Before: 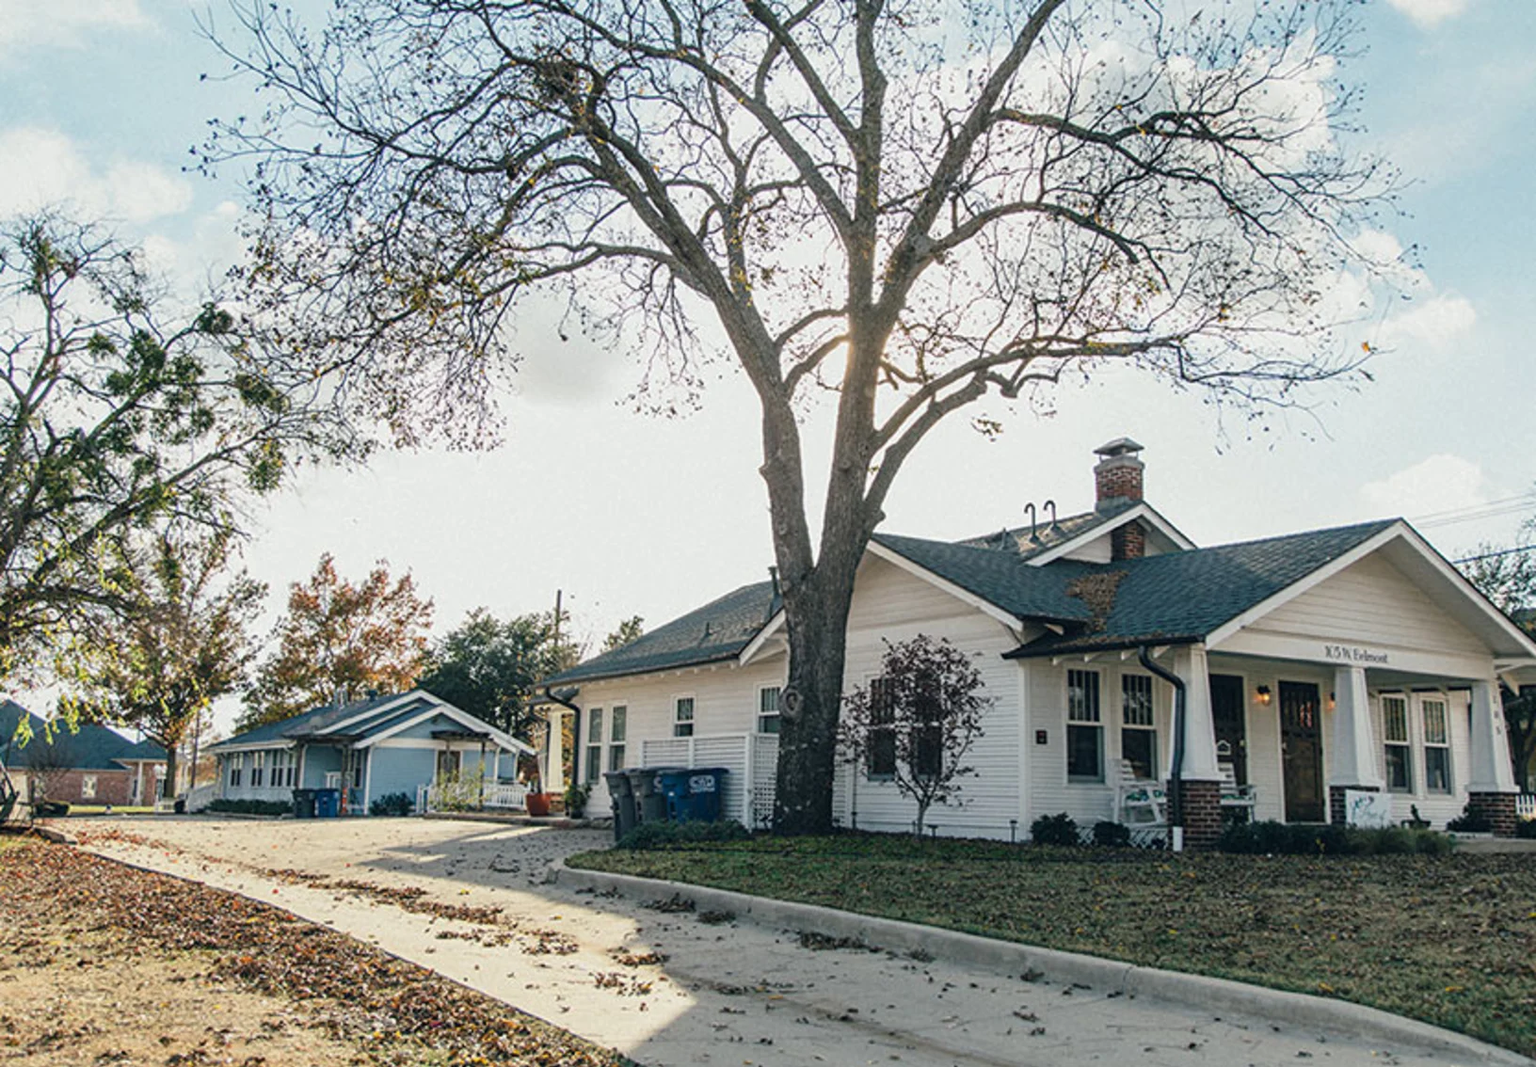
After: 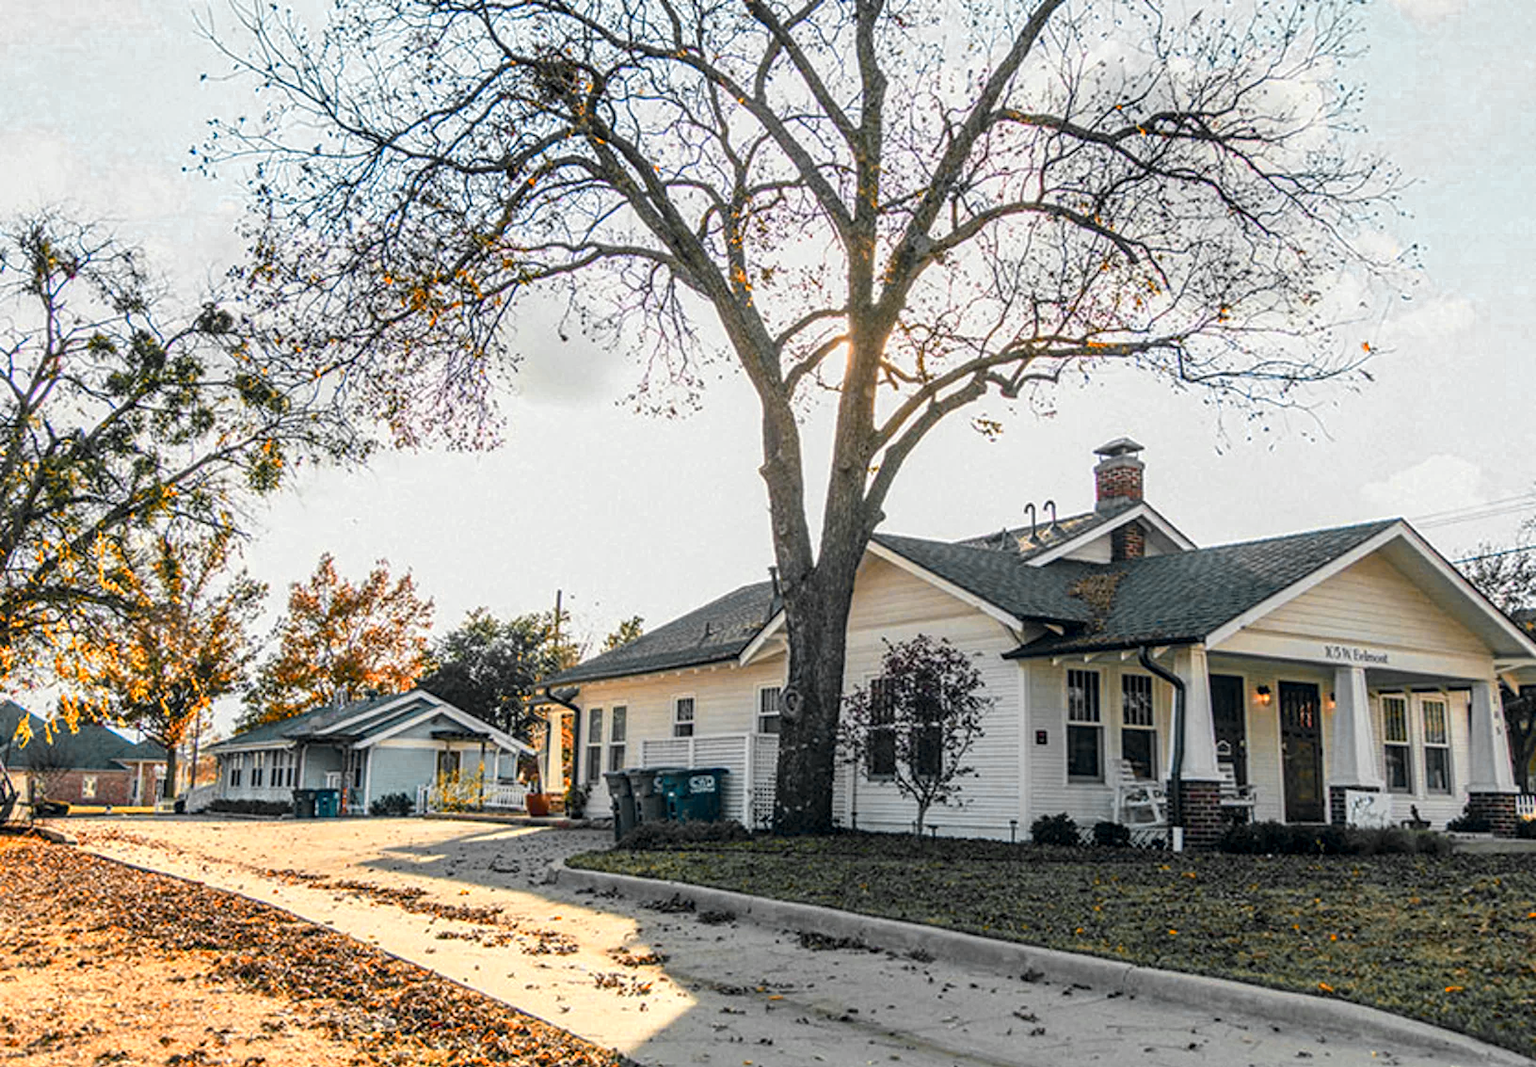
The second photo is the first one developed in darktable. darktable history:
local contrast: detail 130%
color balance rgb: linear chroma grading › global chroma 15%, perceptual saturation grading › global saturation 30%
color zones: curves: ch0 [(0.009, 0.528) (0.136, 0.6) (0.255, 0.586) (0.39, 0.528) (0.522, 0.584) (0.686, 0.736) (0.849, 0.561)]; ch1 [(0.045, 0.781) (0.14, 0.416) (0.257, 0.695) (0.442, 0.032) (0.738, 0.338) (0.818, 0.632) (0.891, 0.741) (1, 0.704)]; ch2 [(0, 0.667) (0.141, 0.52) (0.26, 0.37) (0.474, 0.432) (0.743, 0.286)]
